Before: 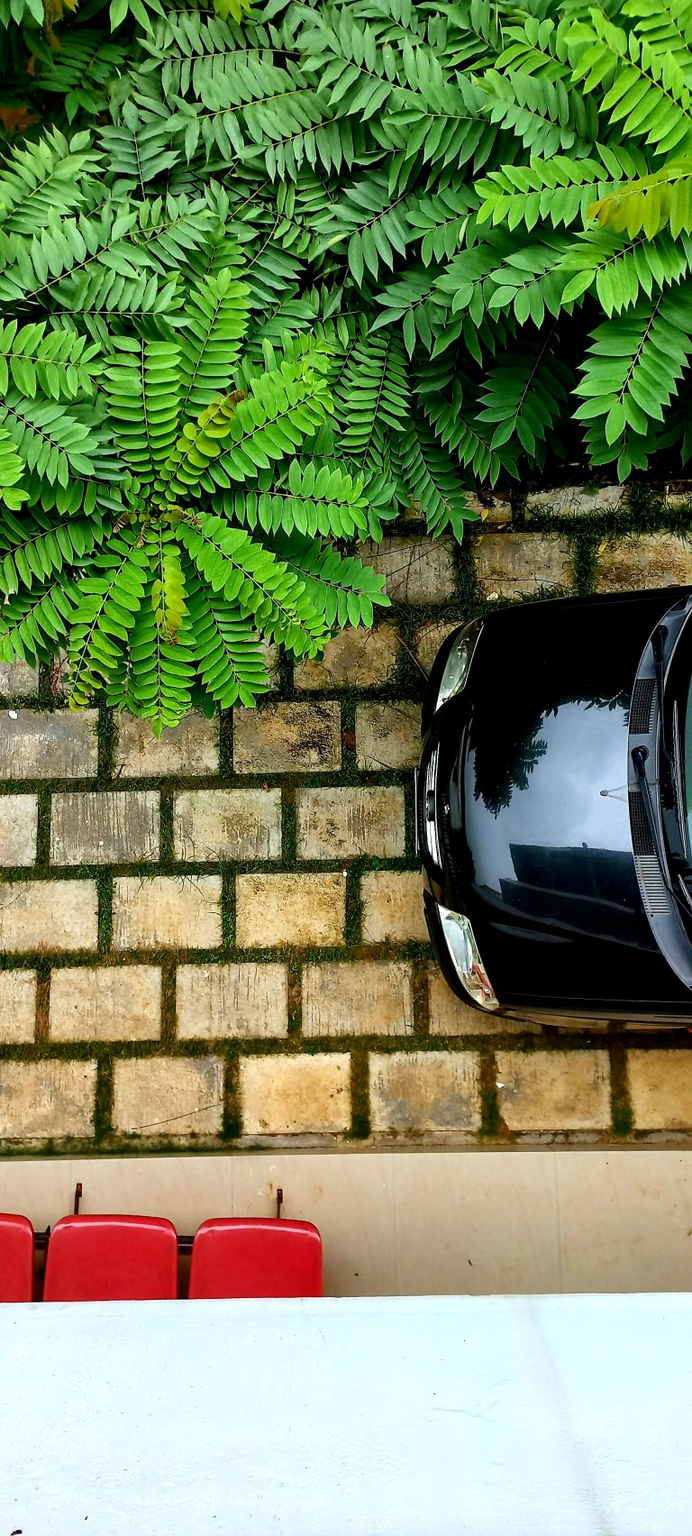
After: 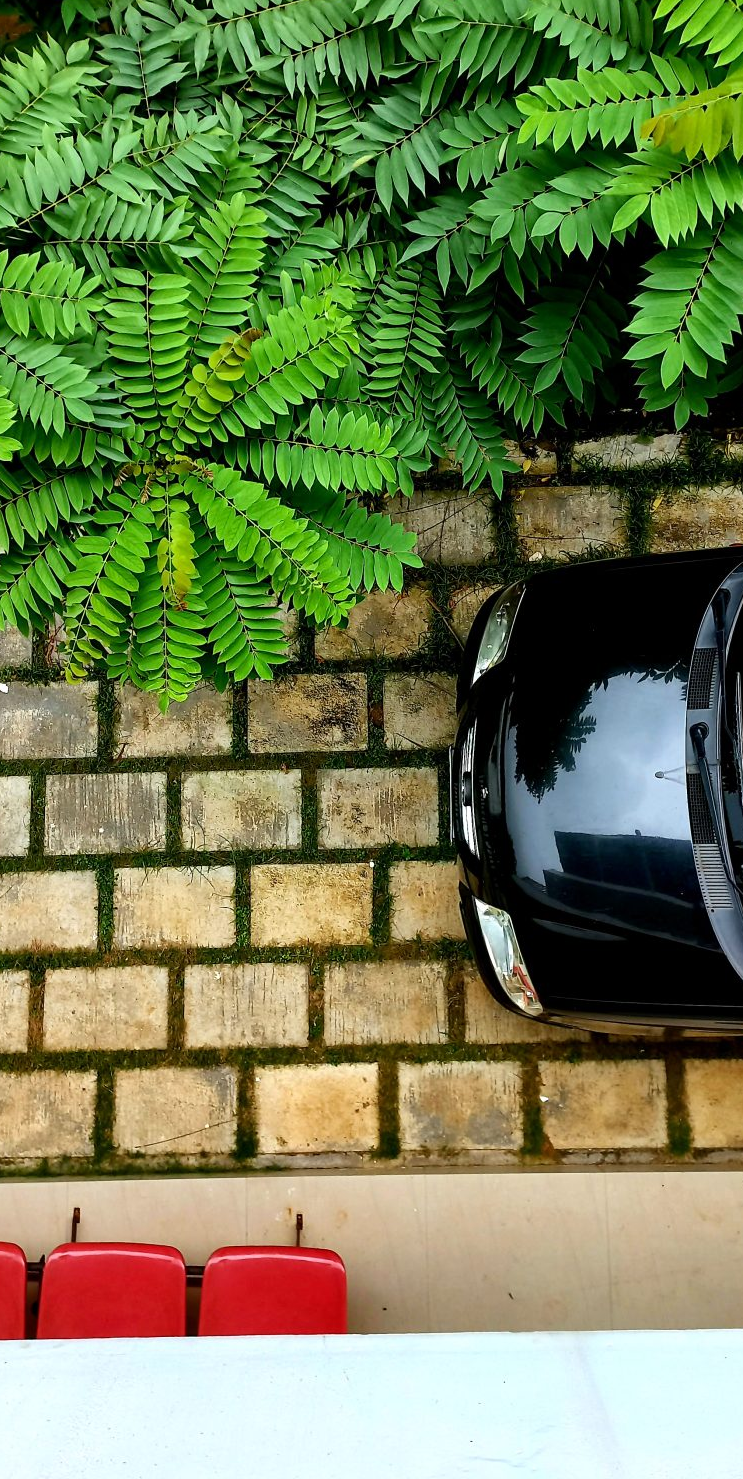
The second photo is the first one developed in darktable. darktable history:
crop: left 1.471%, top 6.2%, right 1.66%, bottom 6.977%
